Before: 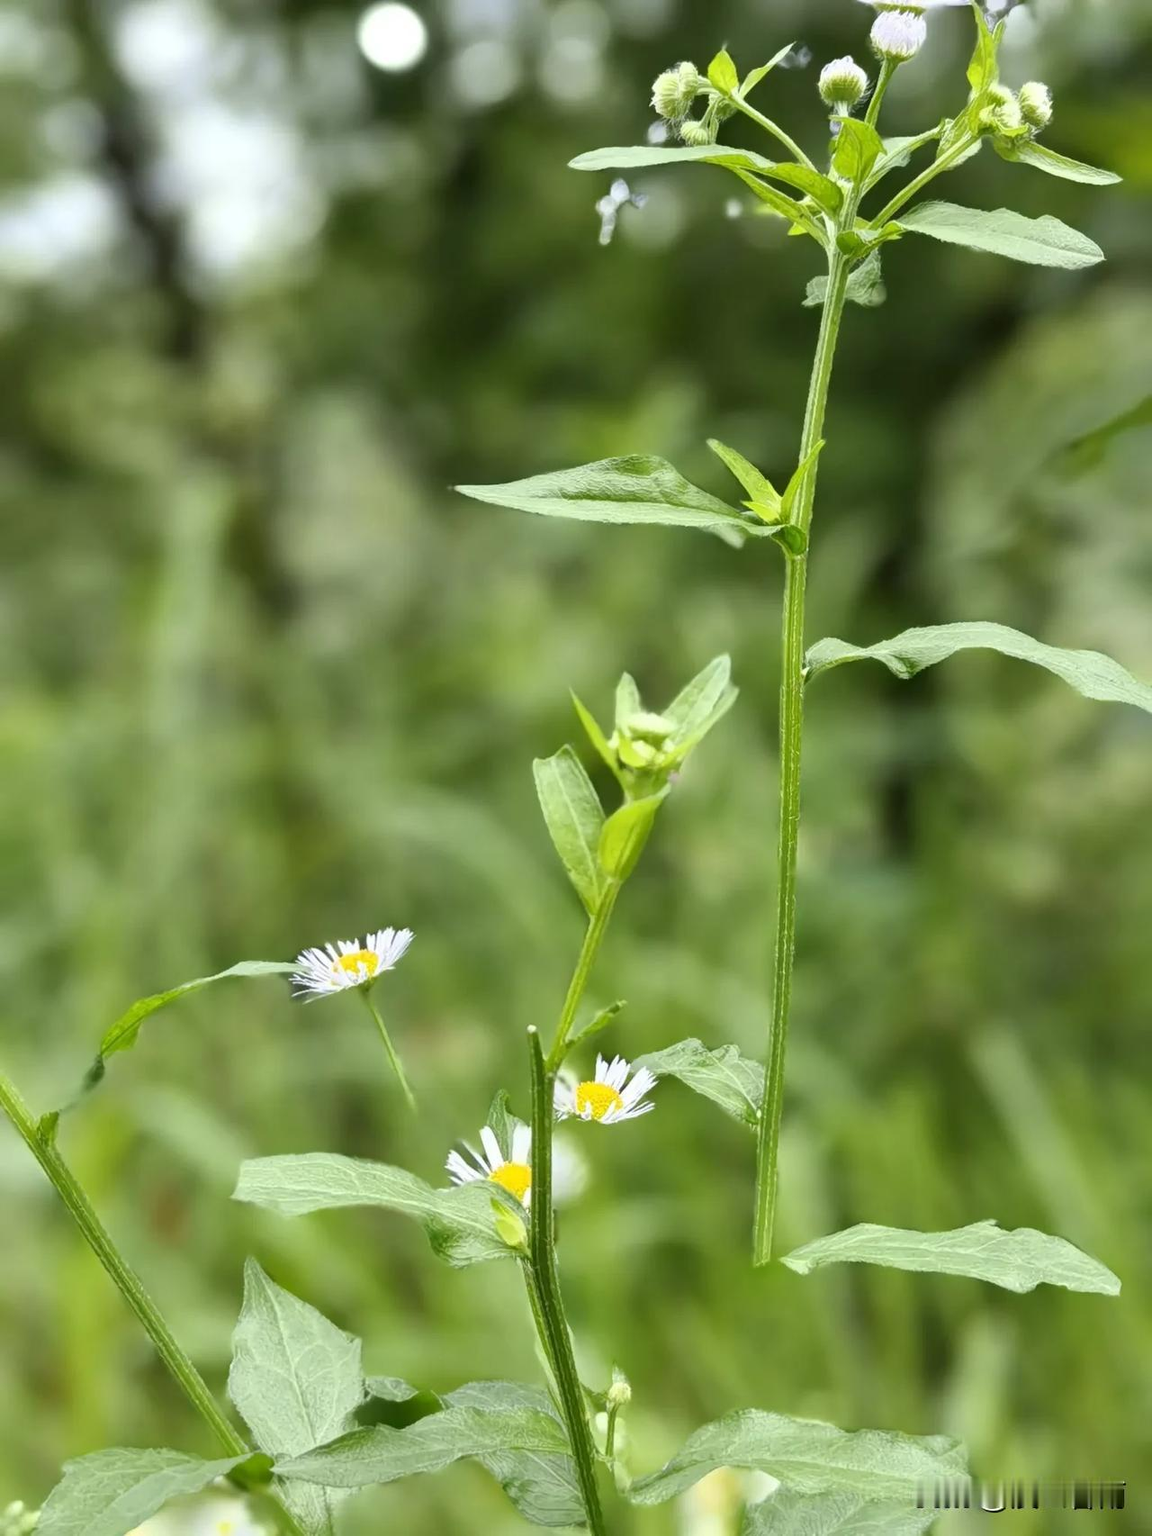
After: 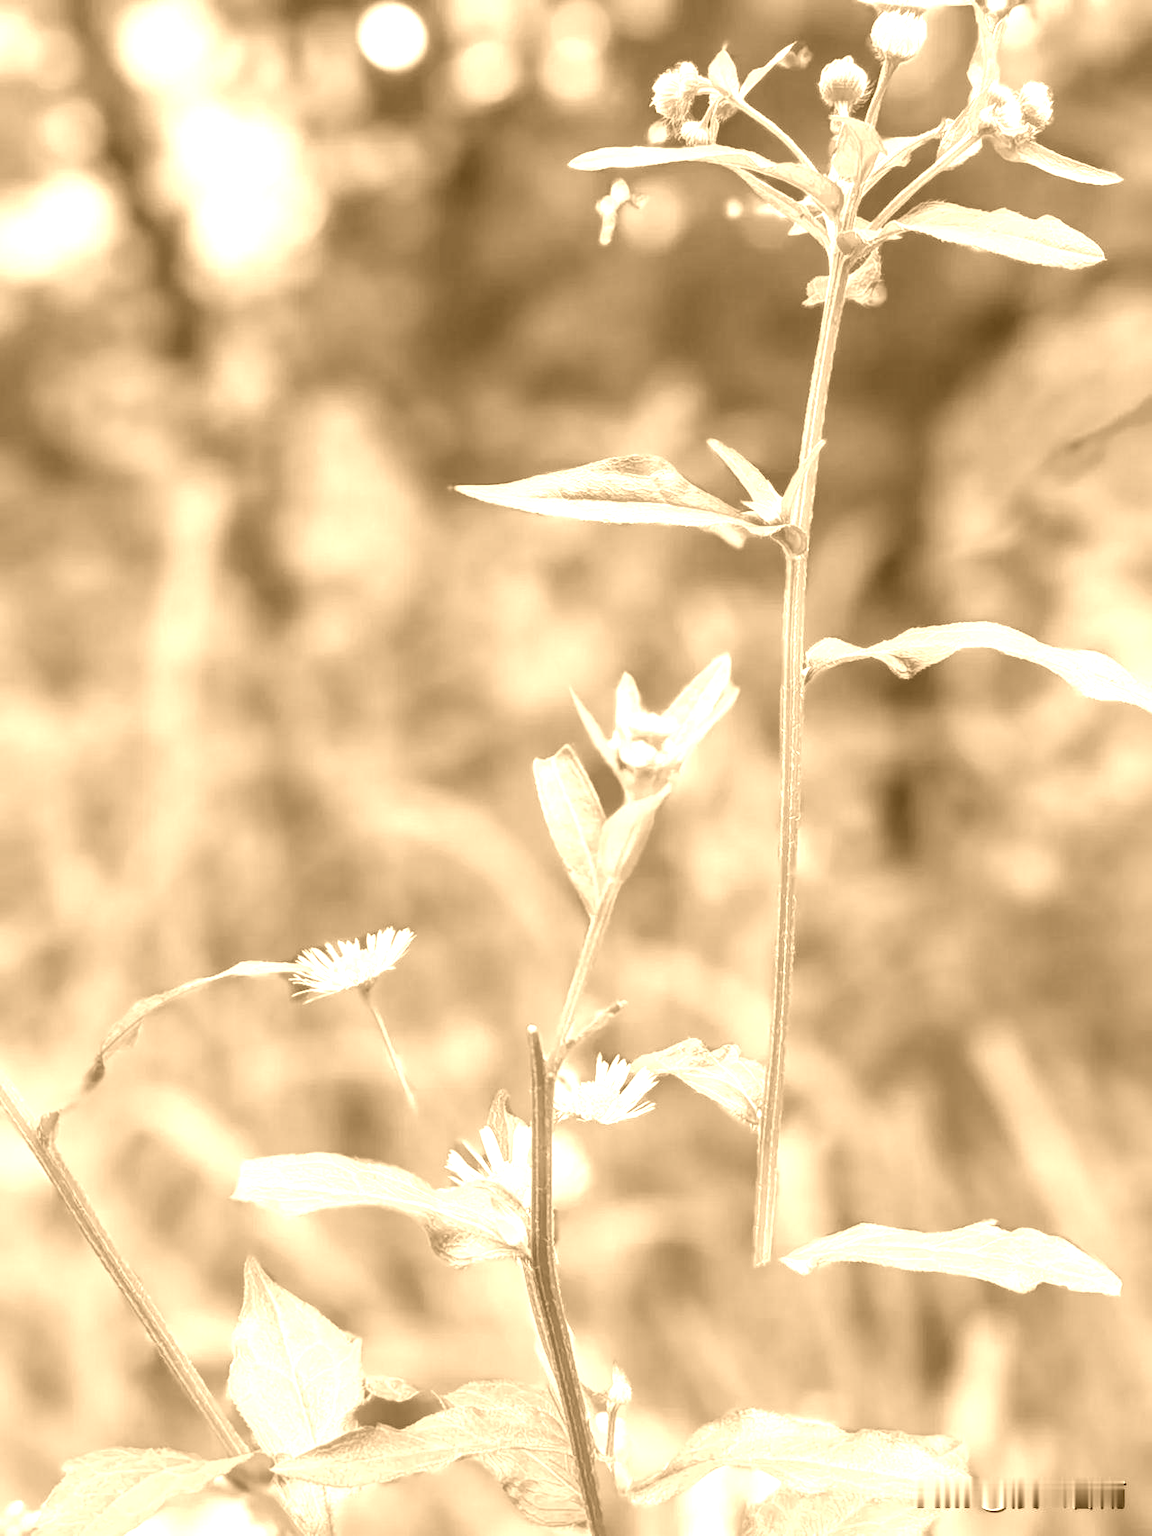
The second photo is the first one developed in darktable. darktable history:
local contrast: on, module defaults
colorize: hue 28.8°, source mix 100%
white balance: red 1.004, blue 1.024
